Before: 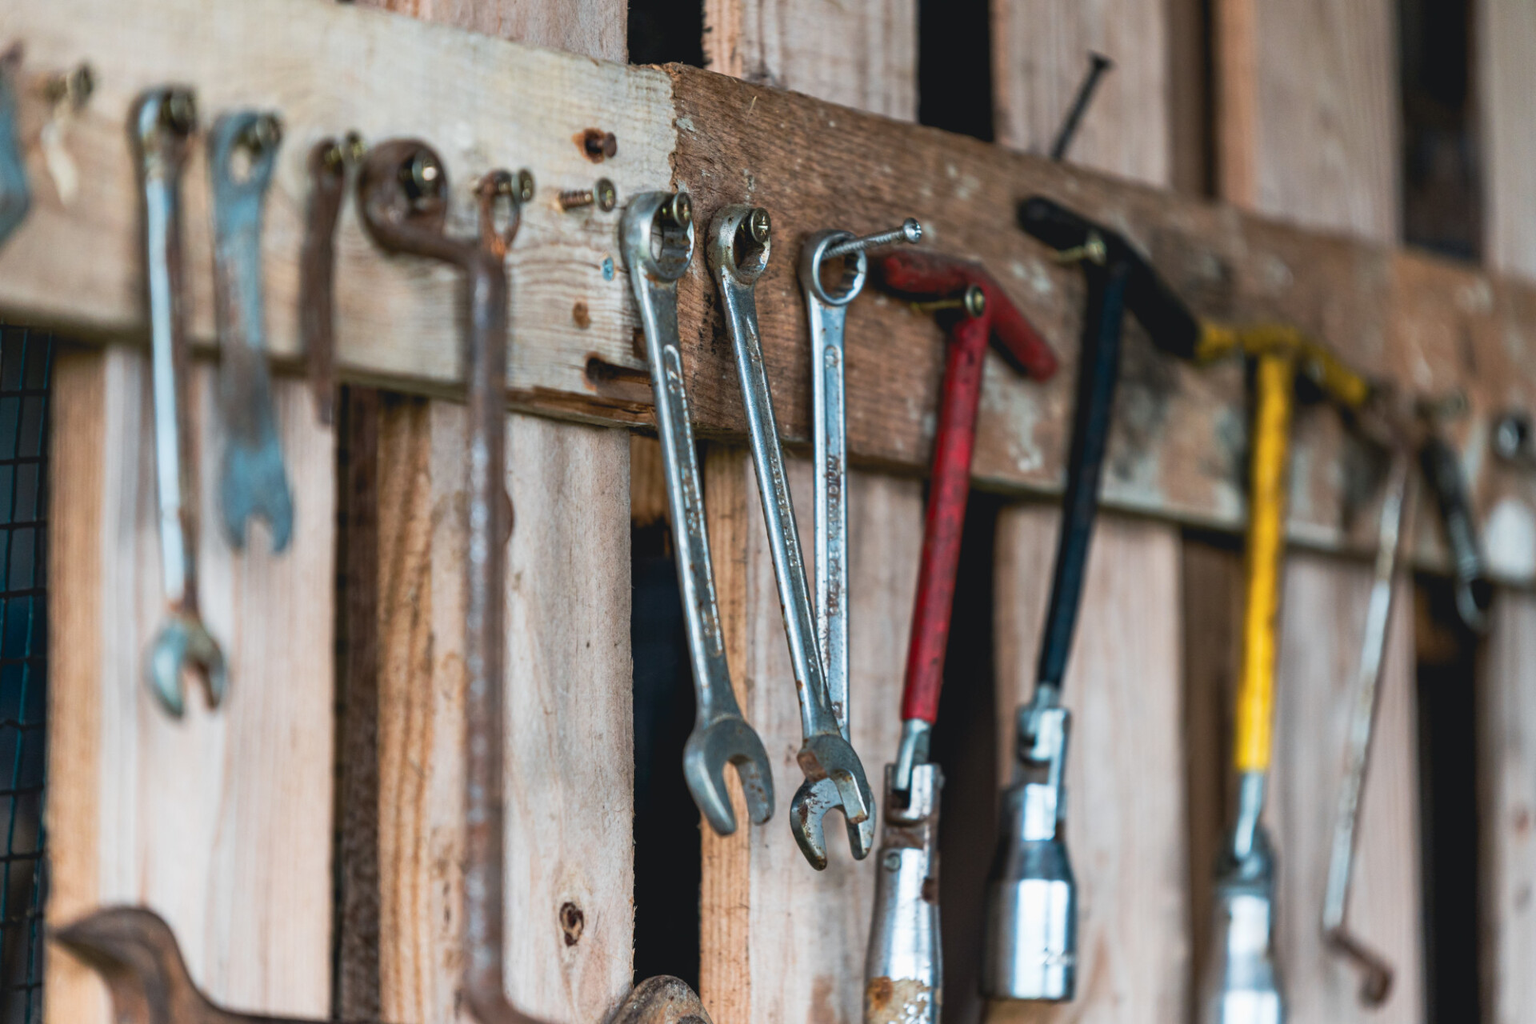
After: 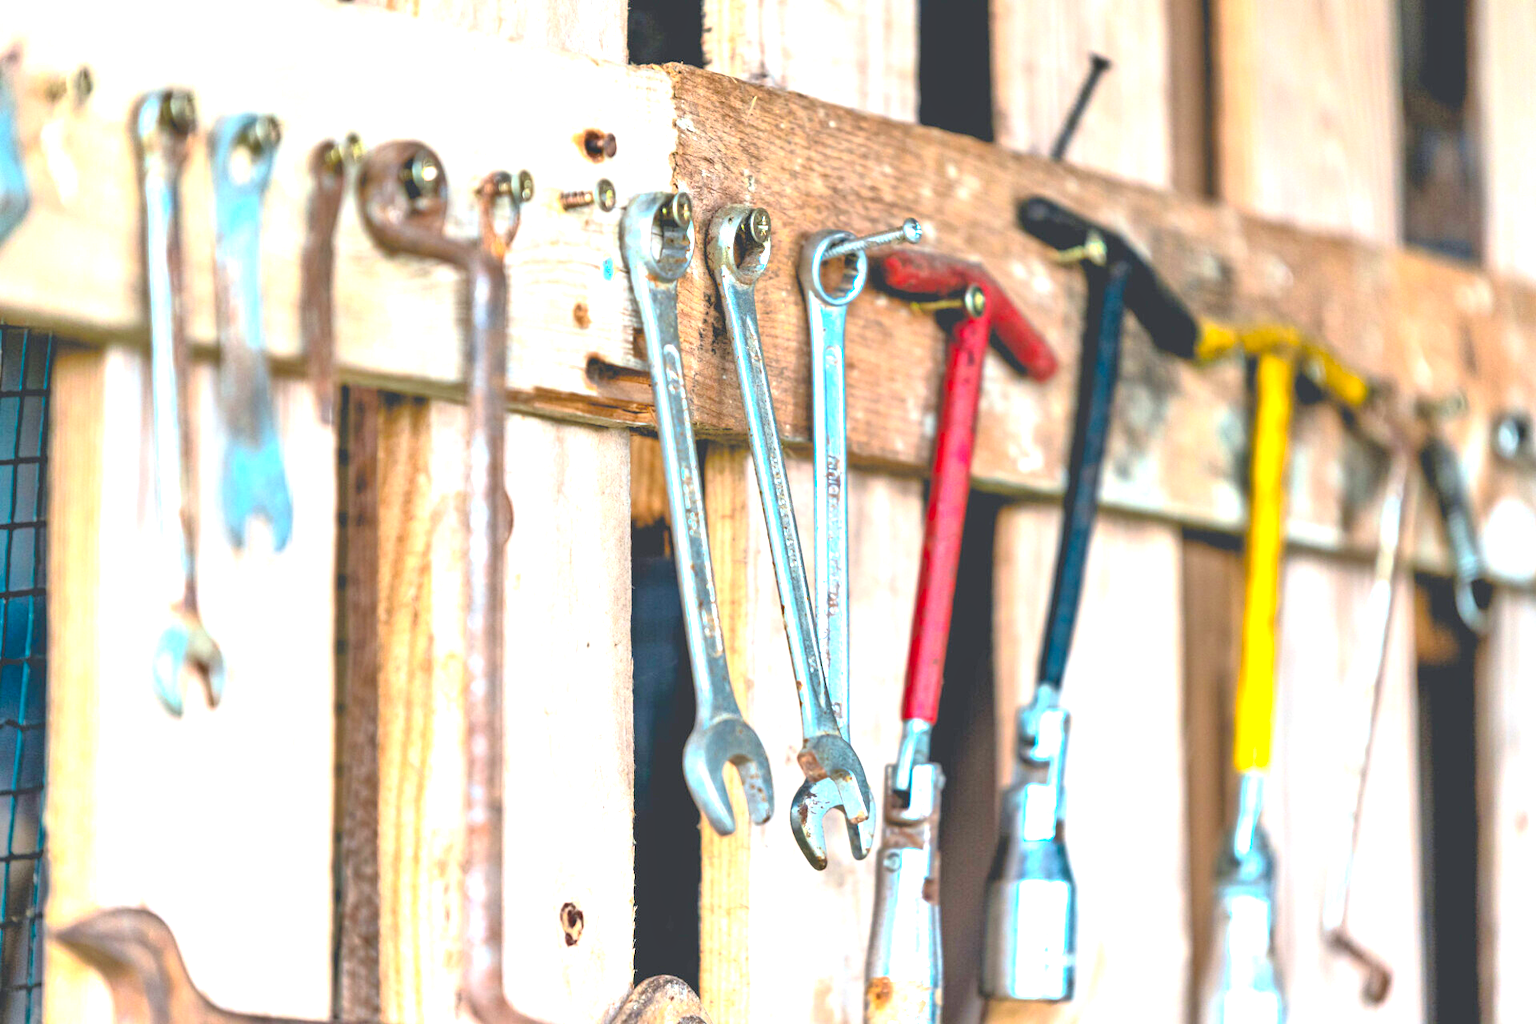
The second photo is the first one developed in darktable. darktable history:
tone equalizer: -7 EV 0.15 EV, -6 EV 0.6 EV, -5 EV 1.15 EV, -4 EV 1.33 EV, -3 EV 1.15 EV, -2 EV 0.6 EV, -1 EV 0.15 EV, mask exposure compensation -0.5 EV
exposure: black level correction 0, exposure 1.2 EV, compensate exposure bias true, compensate highlight preservation false
color balance rgb: shadows lift › luminance -10%, power › luminance -9%, linear chroma grading › global chroma 10%, global vibrance 10%, contrast 15%, saturation formula JzAzBz (2021)
contrast brightness saturation: contrast 0.2, brightness 0.16, saturation 0.22
